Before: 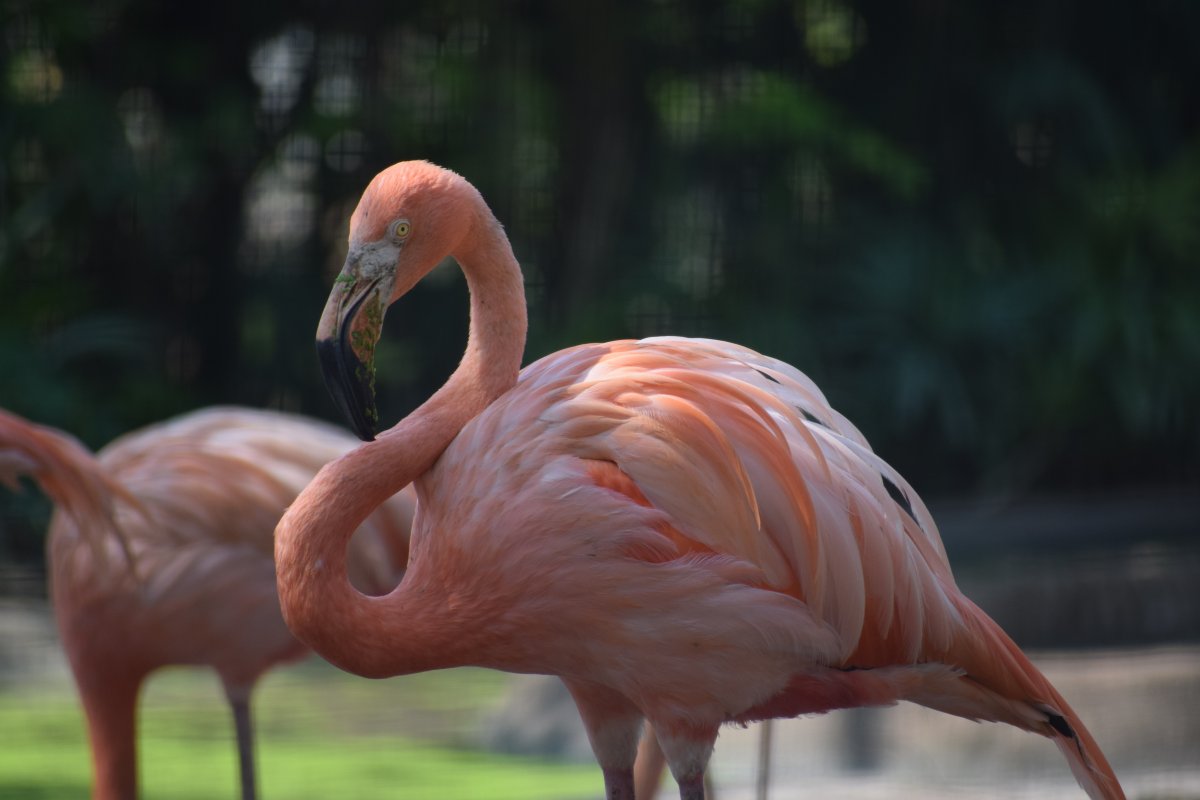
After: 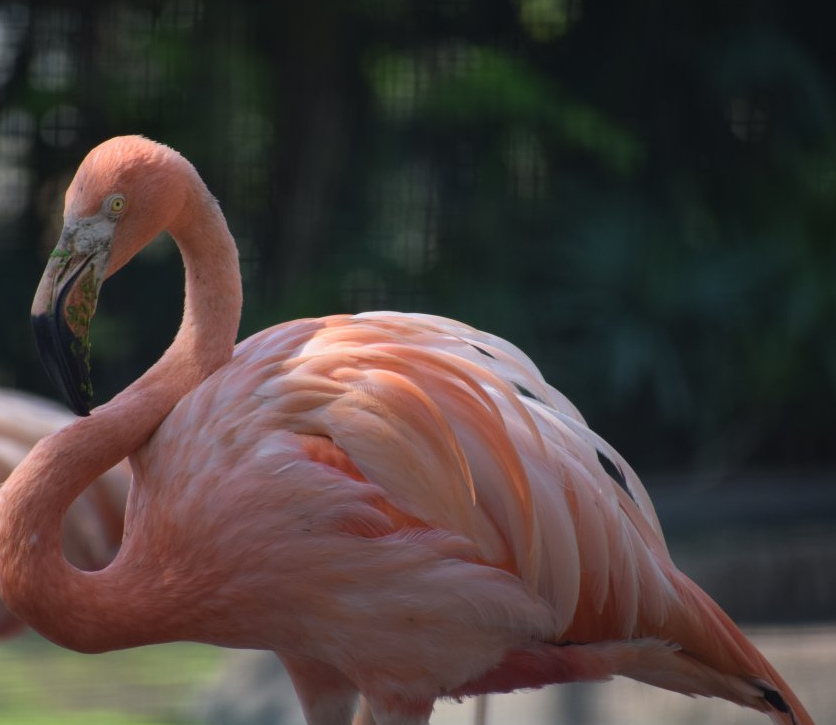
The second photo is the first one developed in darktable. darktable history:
crop and rotate: left 23.807%, top 3.248%, right 6.483%, bottom 6.072%
